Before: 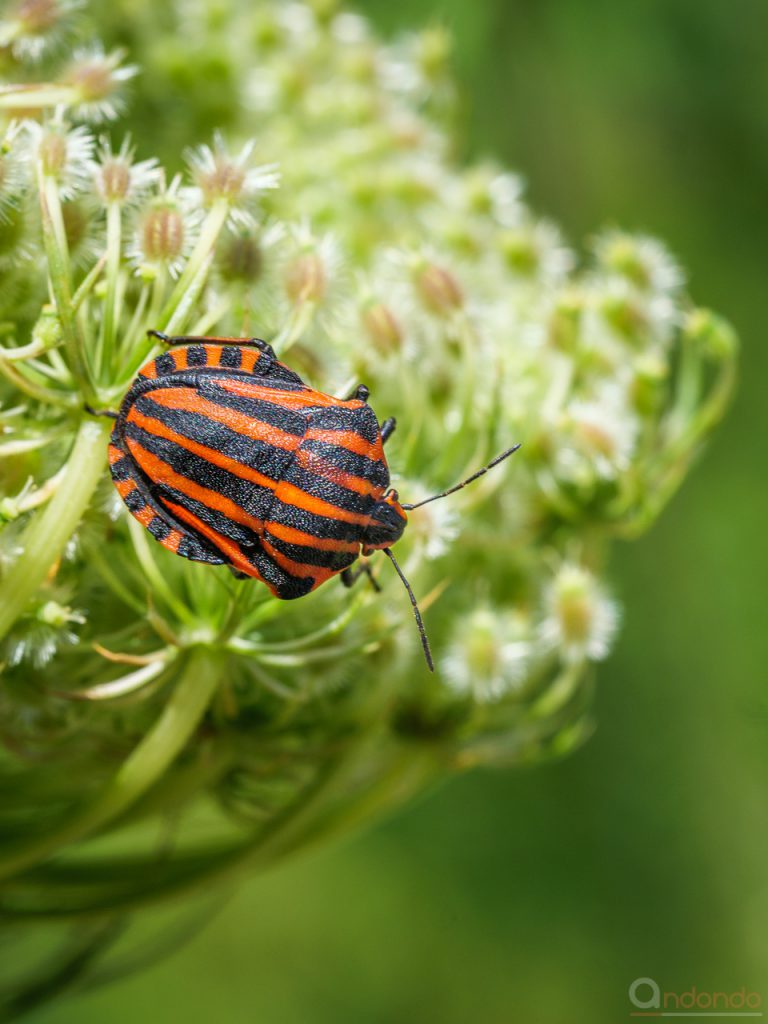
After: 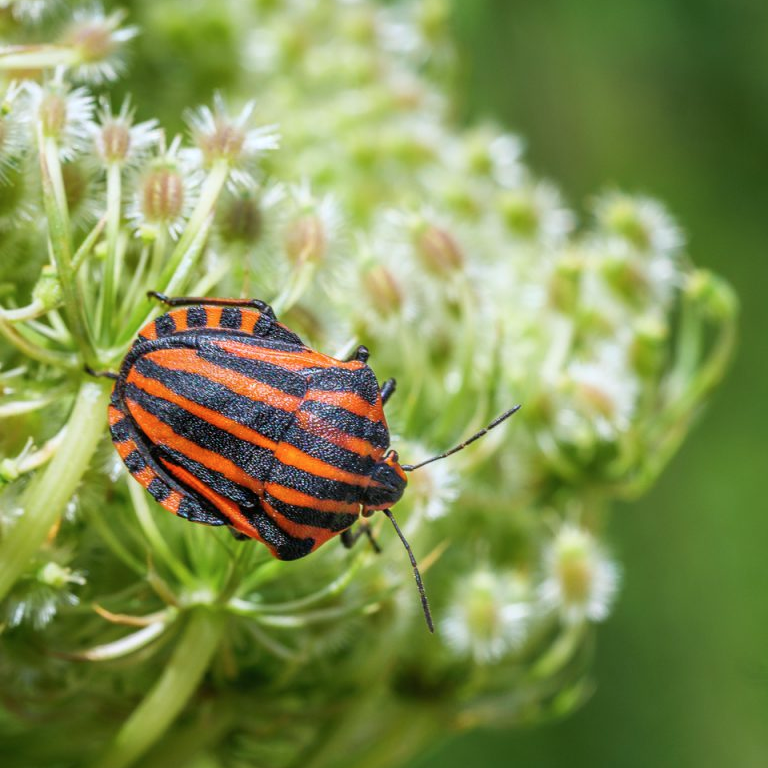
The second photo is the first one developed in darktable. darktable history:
color calibration: illuminant as shot in camera, x 0.358, y 0.373, temperature 4628.91 K
crop: top 3.857%, bottom 21.132%
